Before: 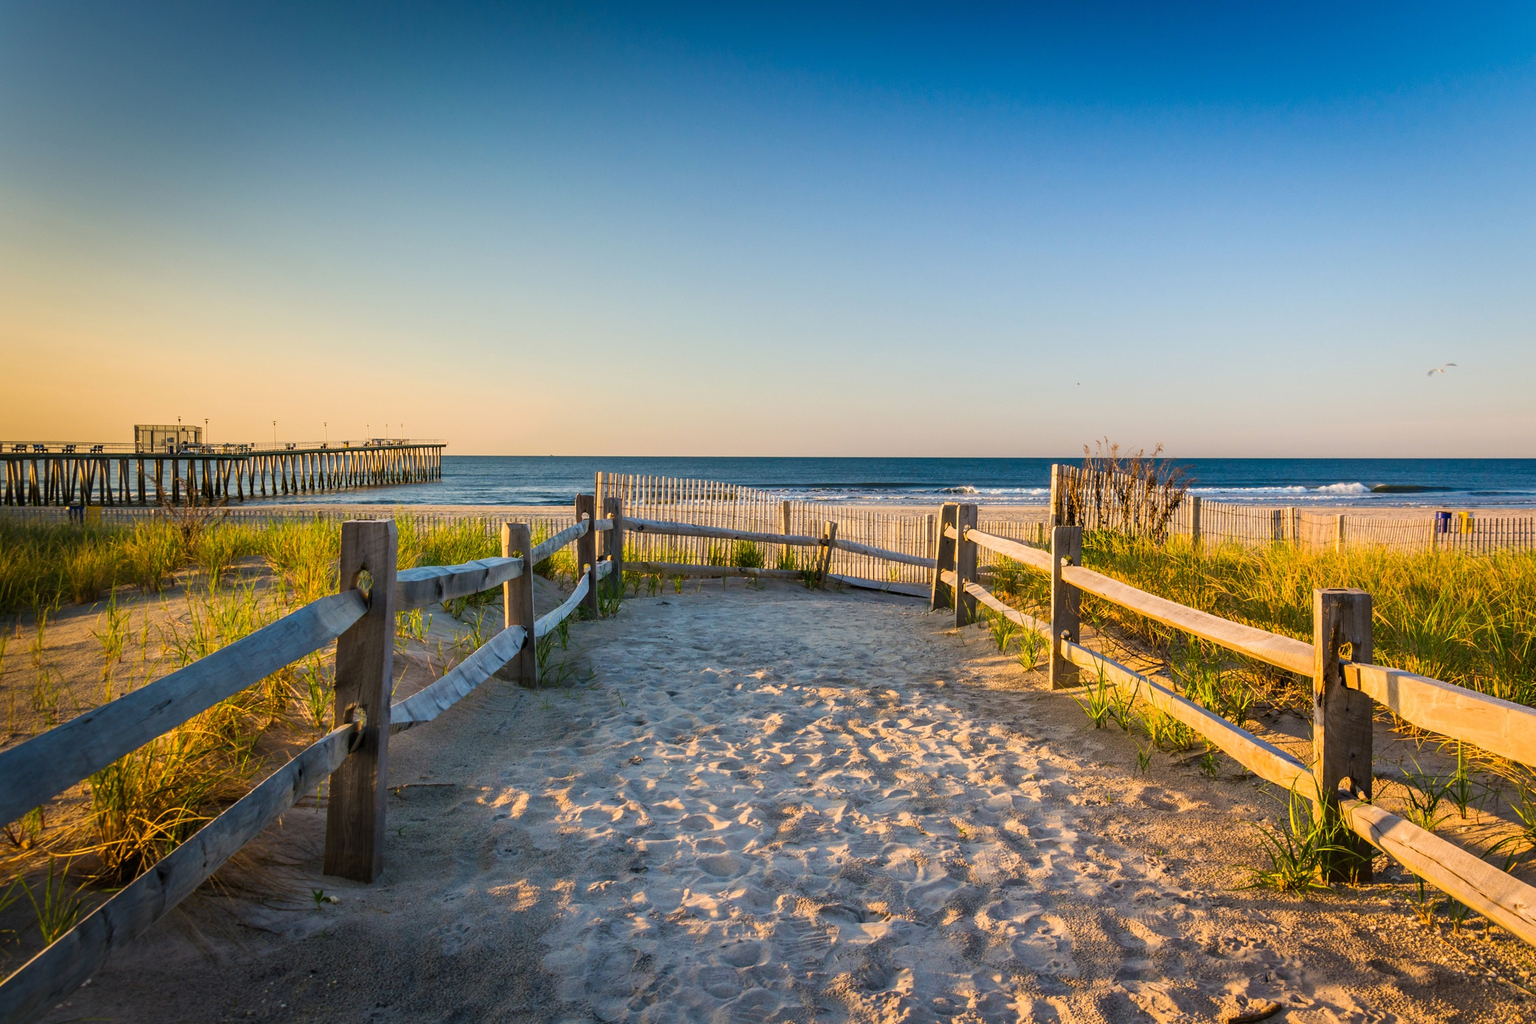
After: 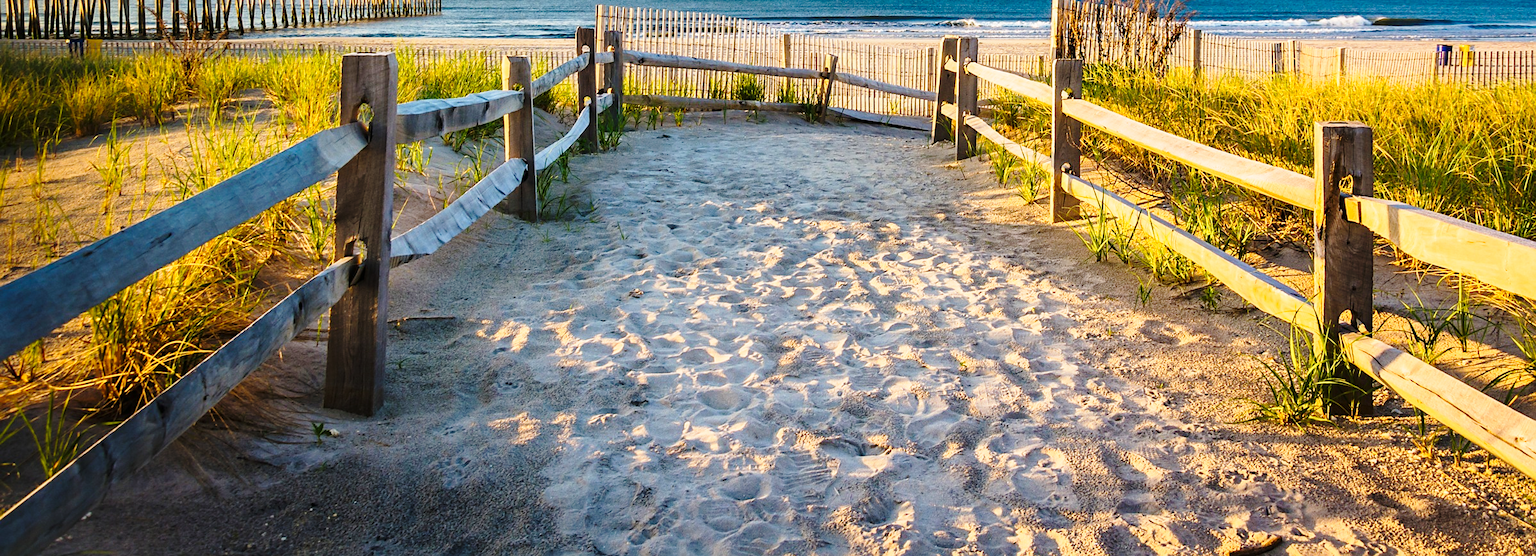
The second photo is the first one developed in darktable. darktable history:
crop and rotate: top 45.686%, right 0.028%
sharpen: radius 1.817, amount 0.4, threshold 1.444
base curve: curves: ch0 [(0, 0) (0.028, 0.03) (0.121, 0.232) (0.46, 0.748) (0.859, 0.968) (1, 1)], preserve colors none
